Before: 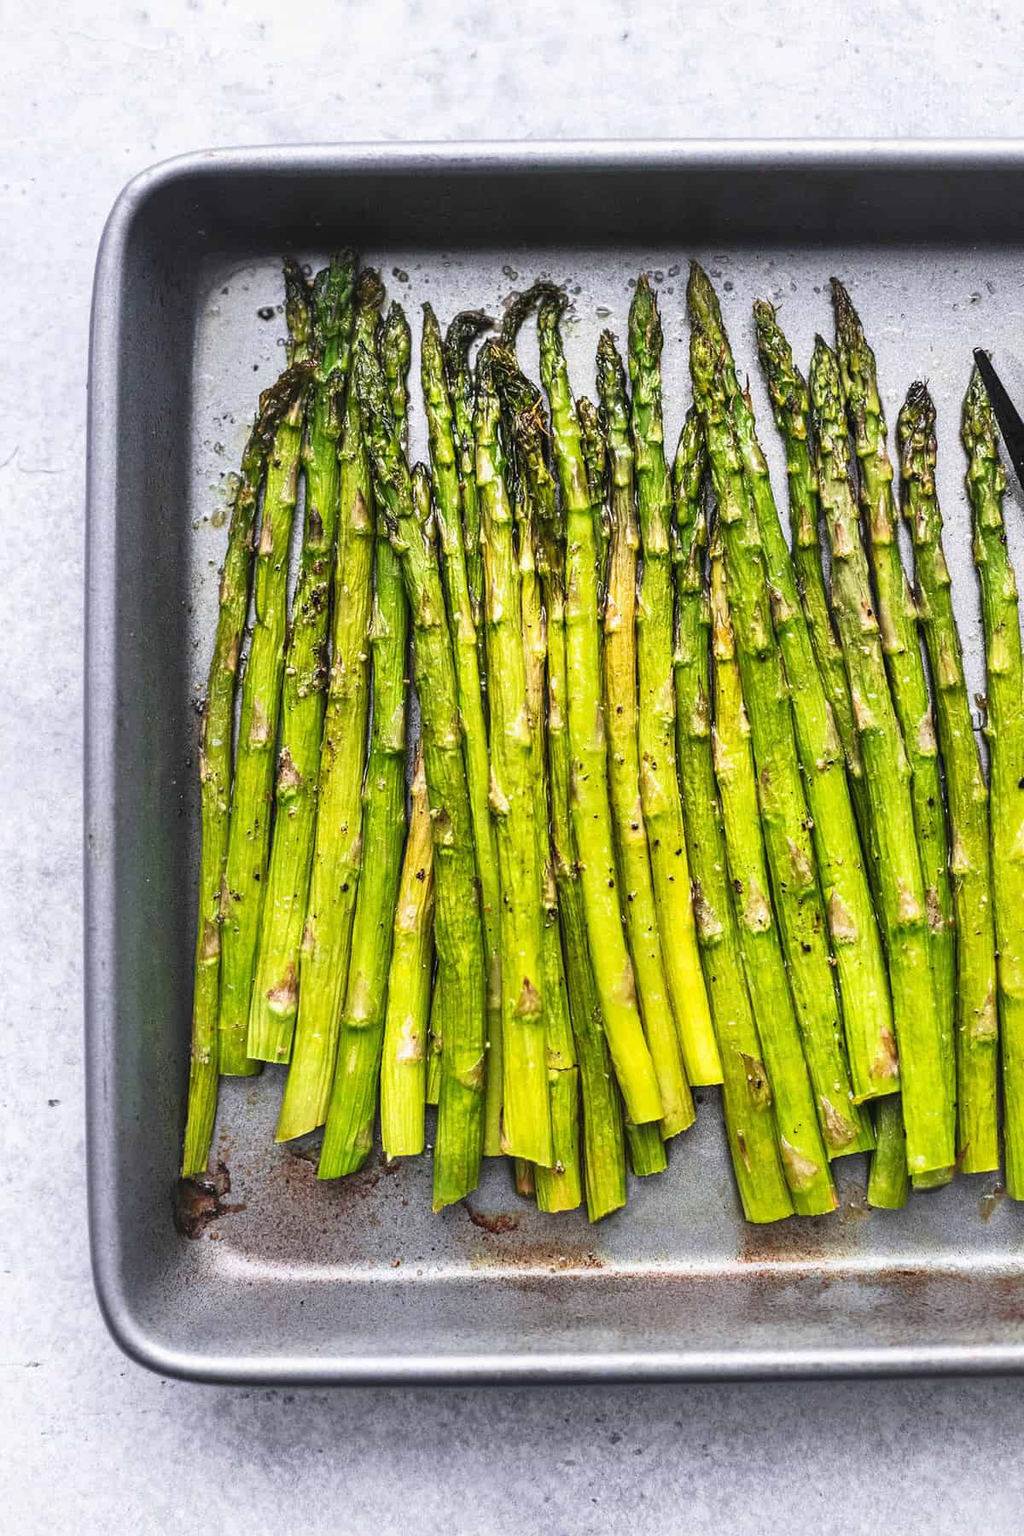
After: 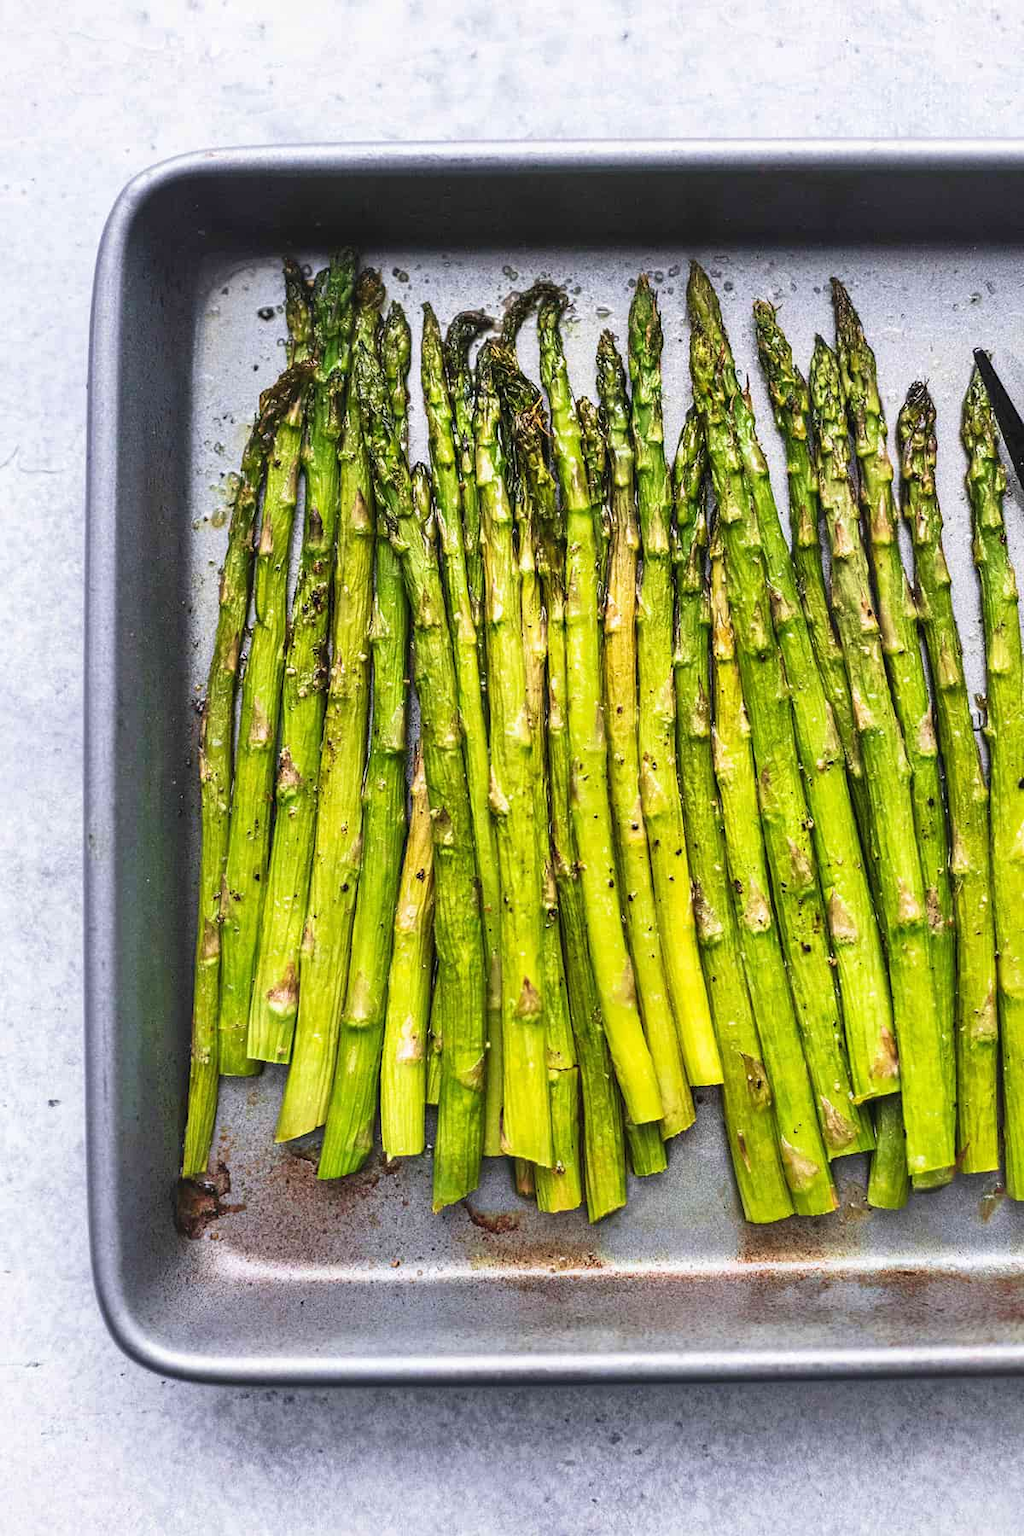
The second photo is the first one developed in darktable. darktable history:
velvia: strength 28.79%
